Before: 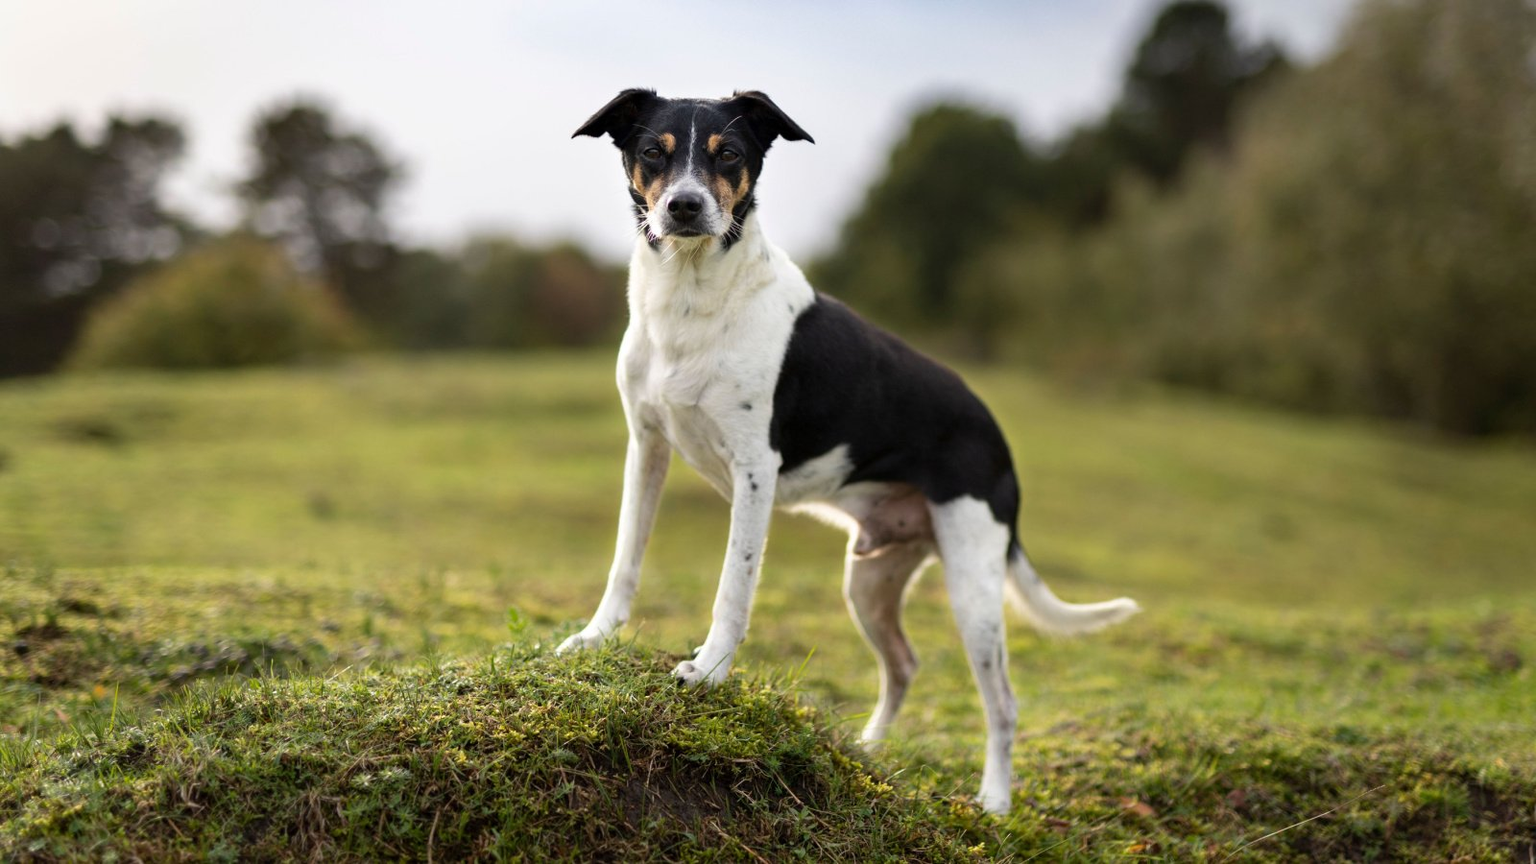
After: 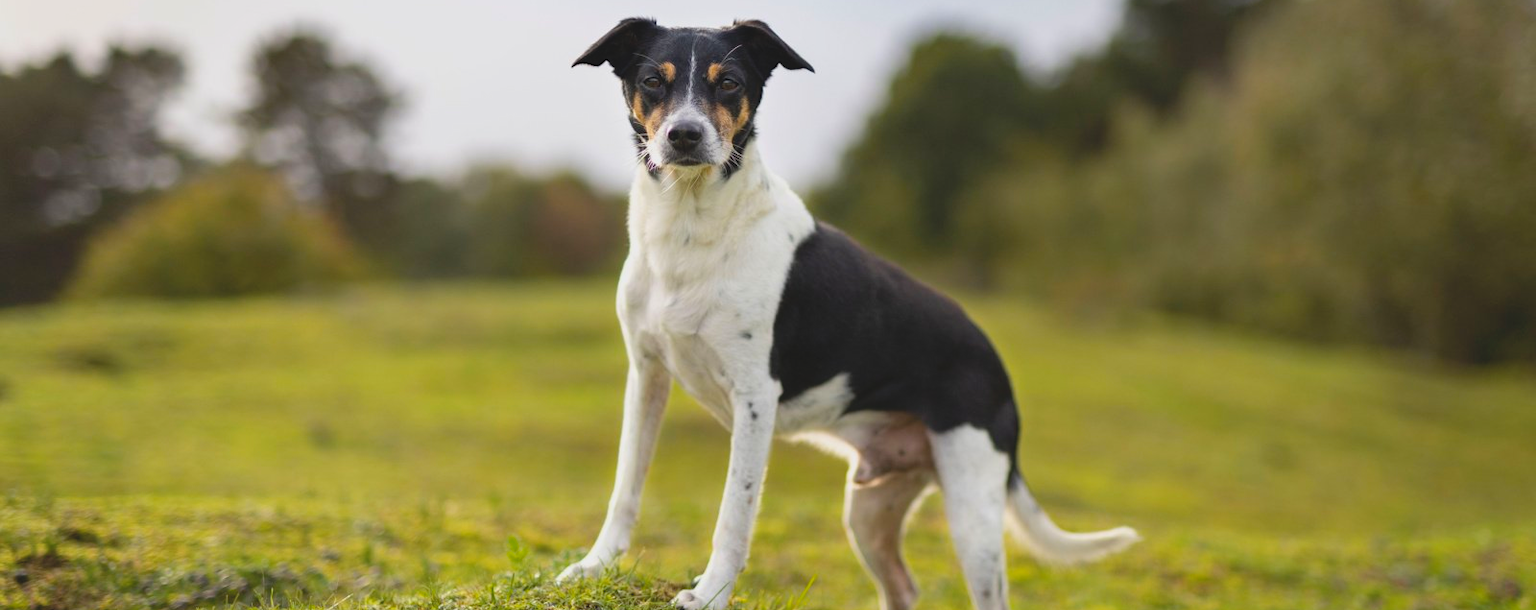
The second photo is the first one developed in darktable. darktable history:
crop and rotate: top 8.293%, bottom 20.996%
color balance rgb: perceptual saturation grading › global saturation 25%, global vibrance 20%
contrast brightness saturation: contrast -0.15, brightness 0.05, saturation -0.12
